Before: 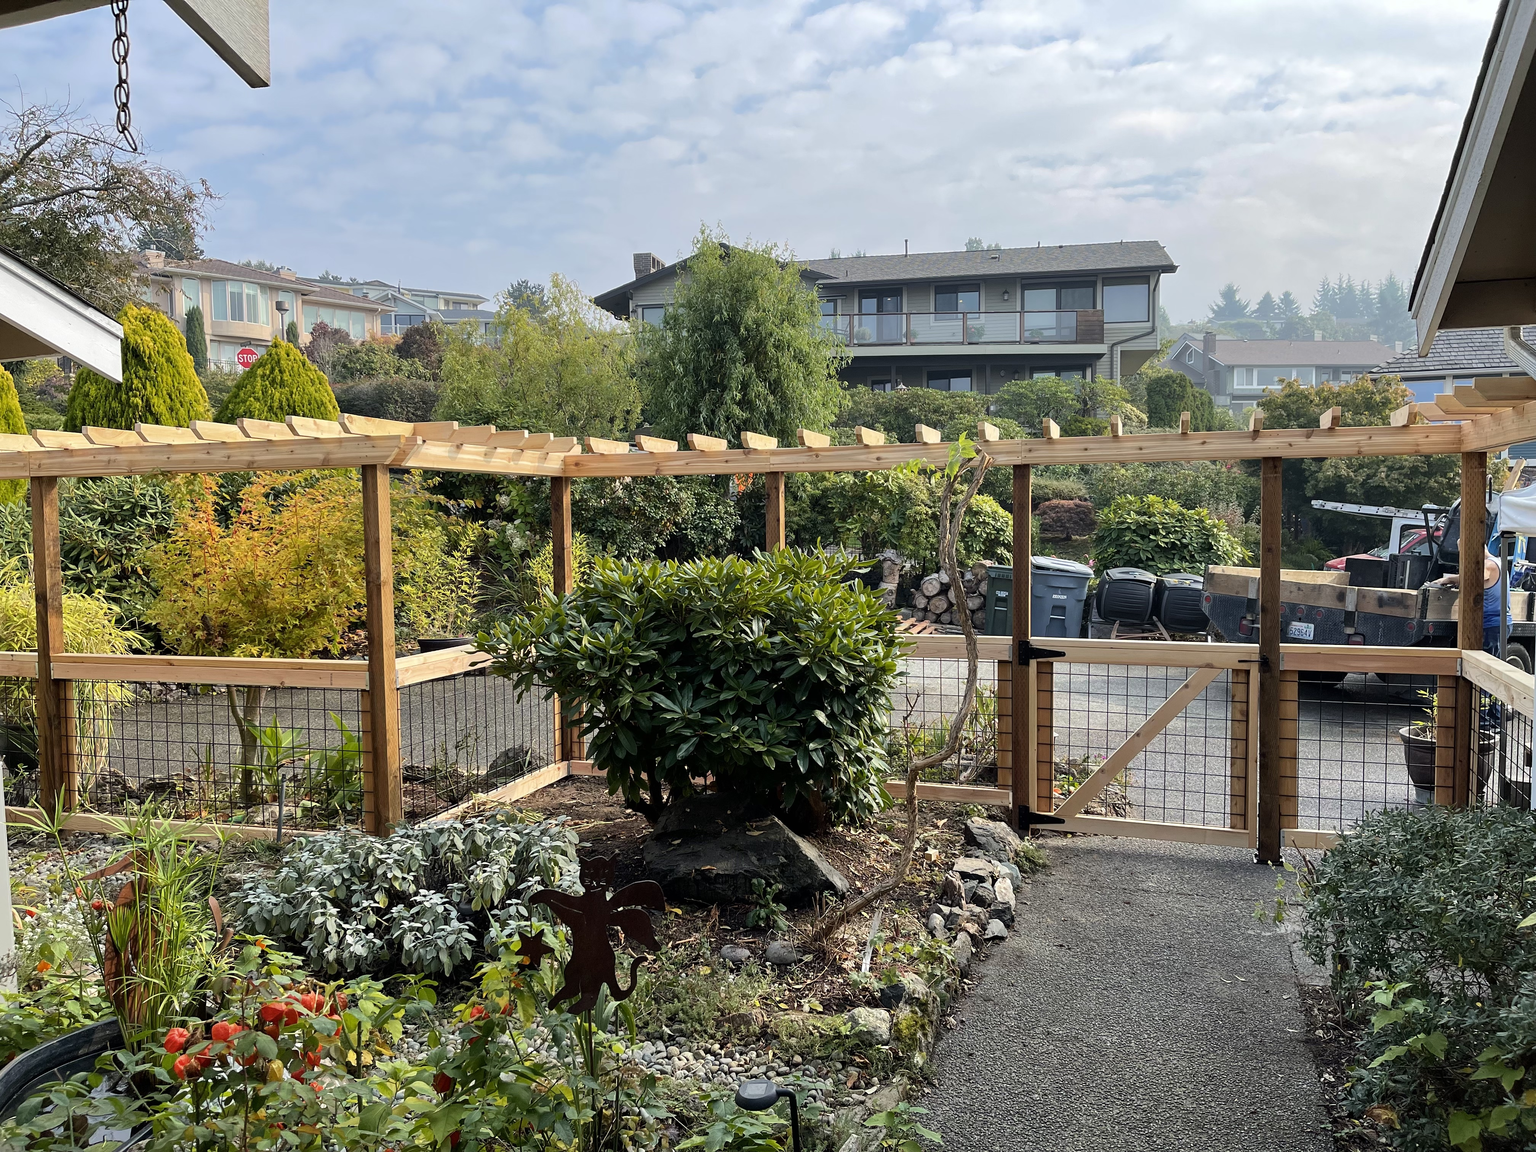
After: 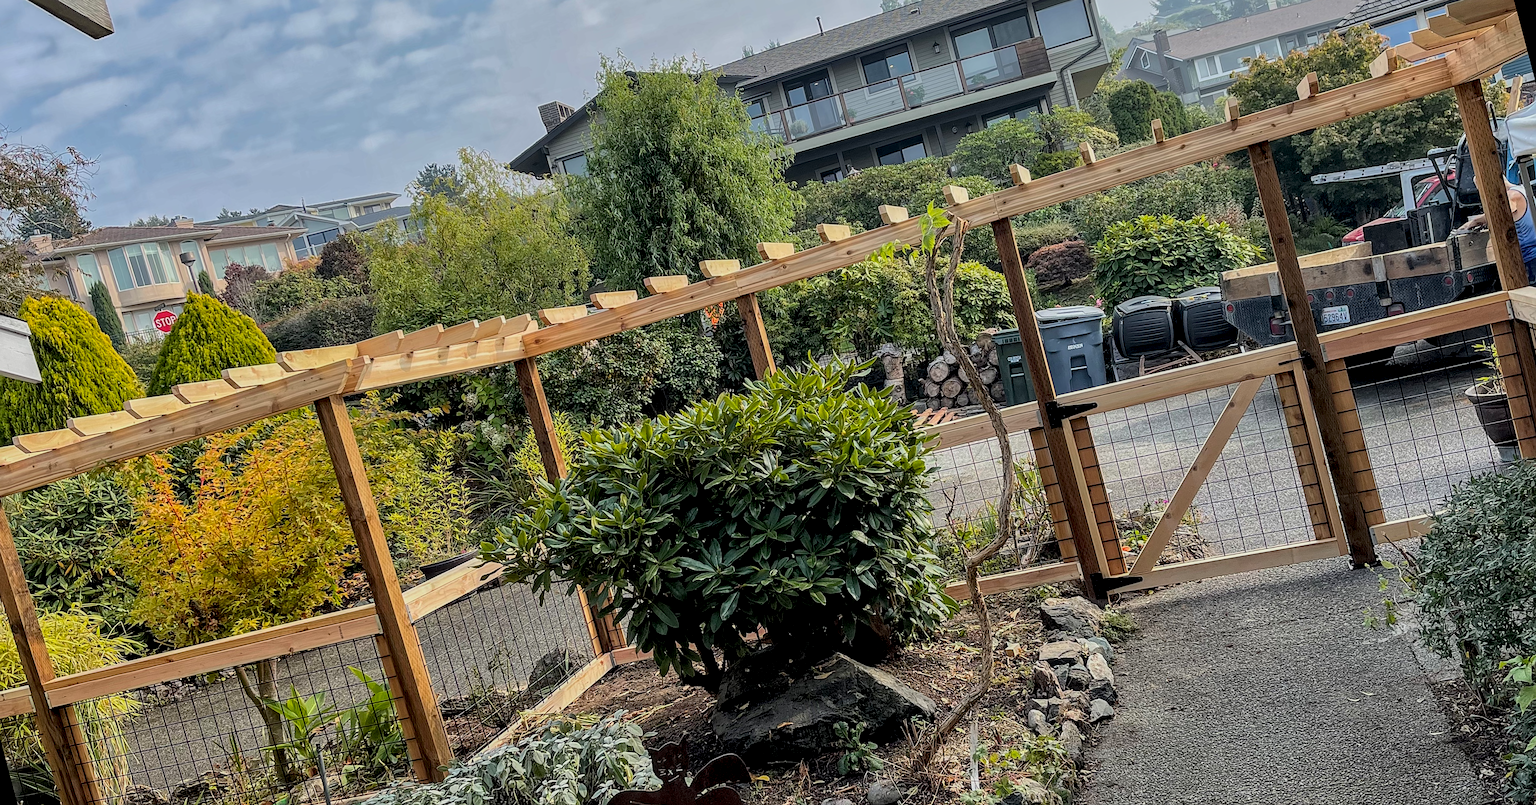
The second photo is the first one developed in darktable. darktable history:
rotate and perspective: rotation -14.8°, crop left 0.1, crop right 0.903, crop top 0.25, crop bottom 0.748
sharpen: on, module defaults
global tonemap: drago (1, 100), detail 1
local contrast: detail 150%
